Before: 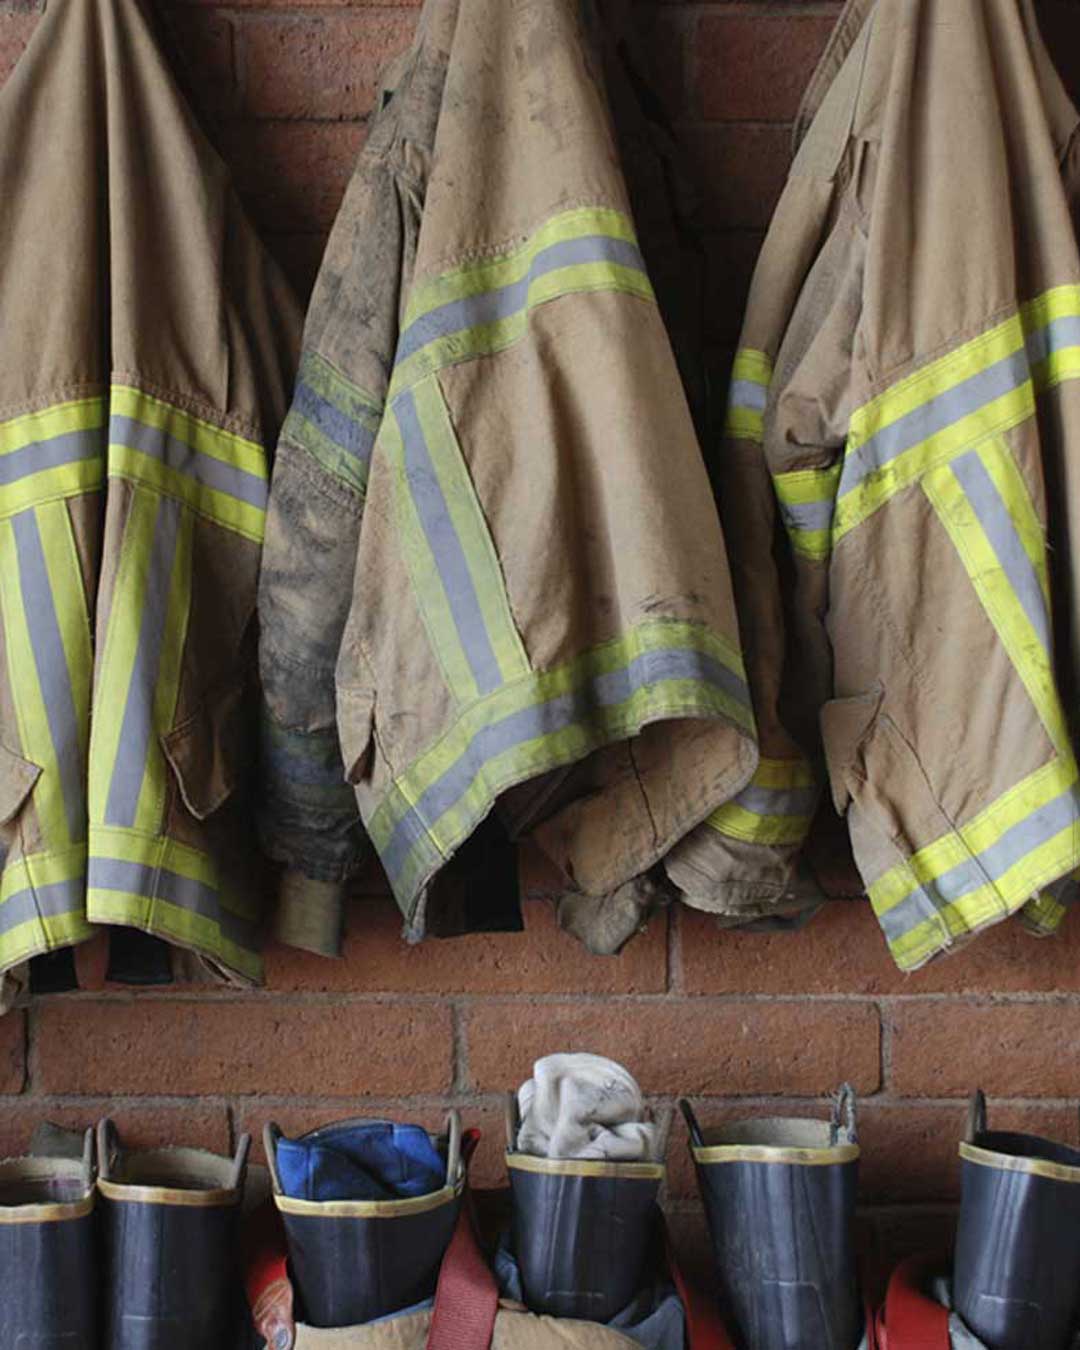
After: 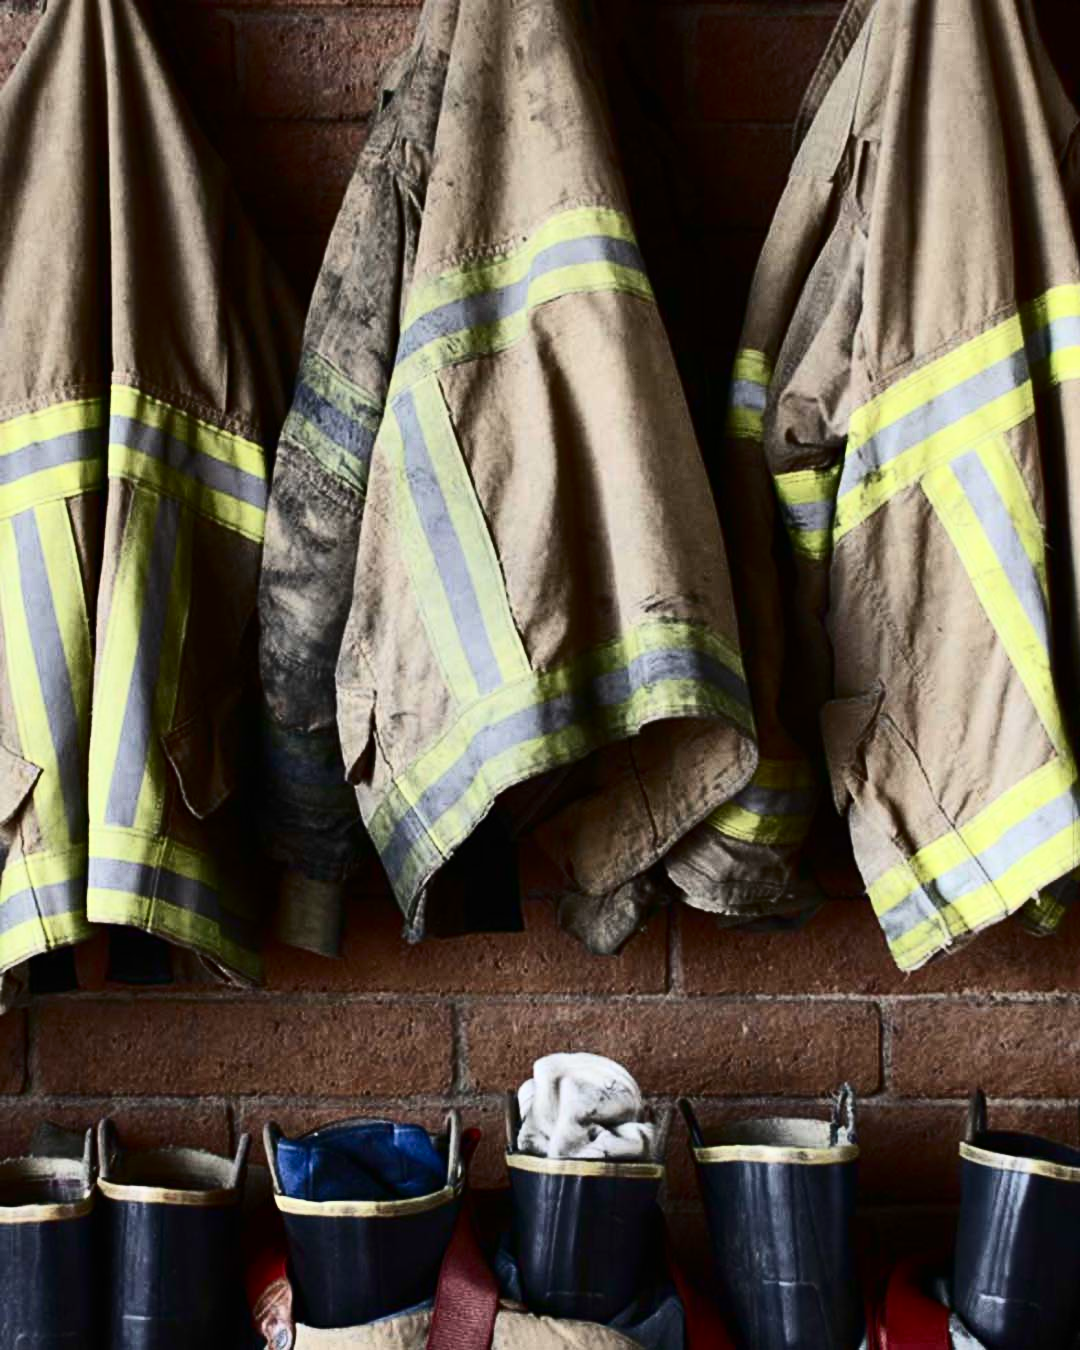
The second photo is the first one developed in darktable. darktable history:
contrast brightness saturation: contrast 0.496, saturation -0.093
